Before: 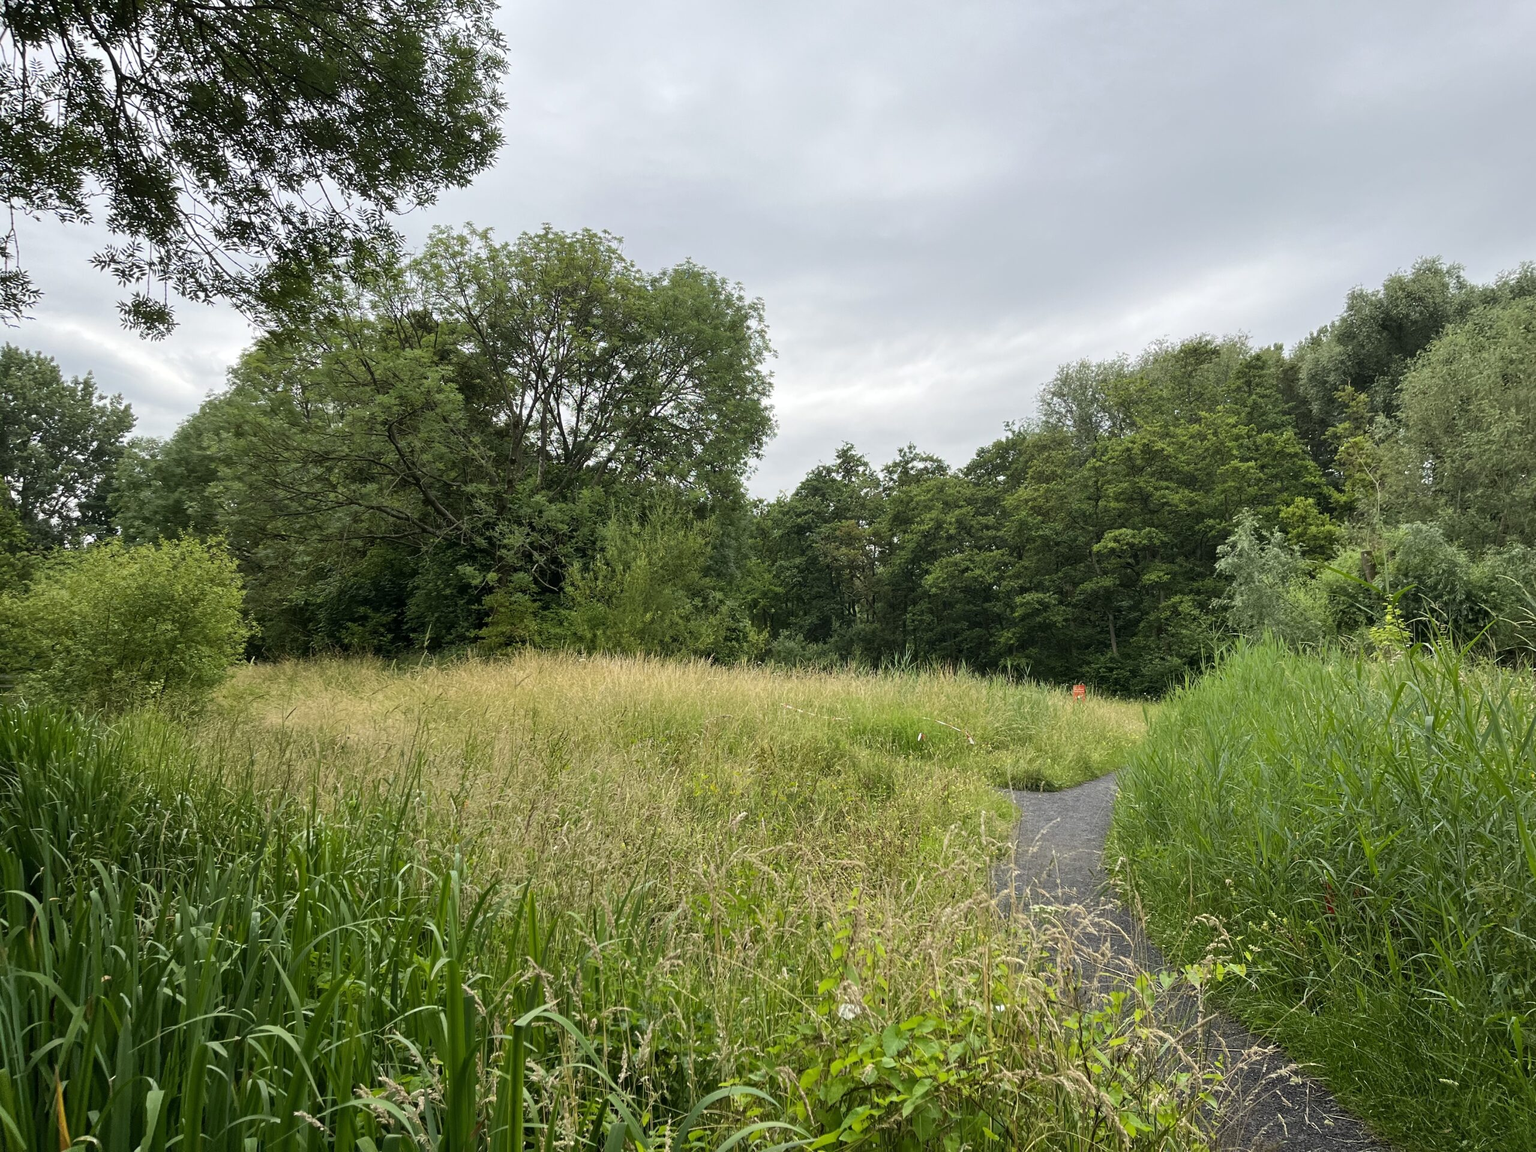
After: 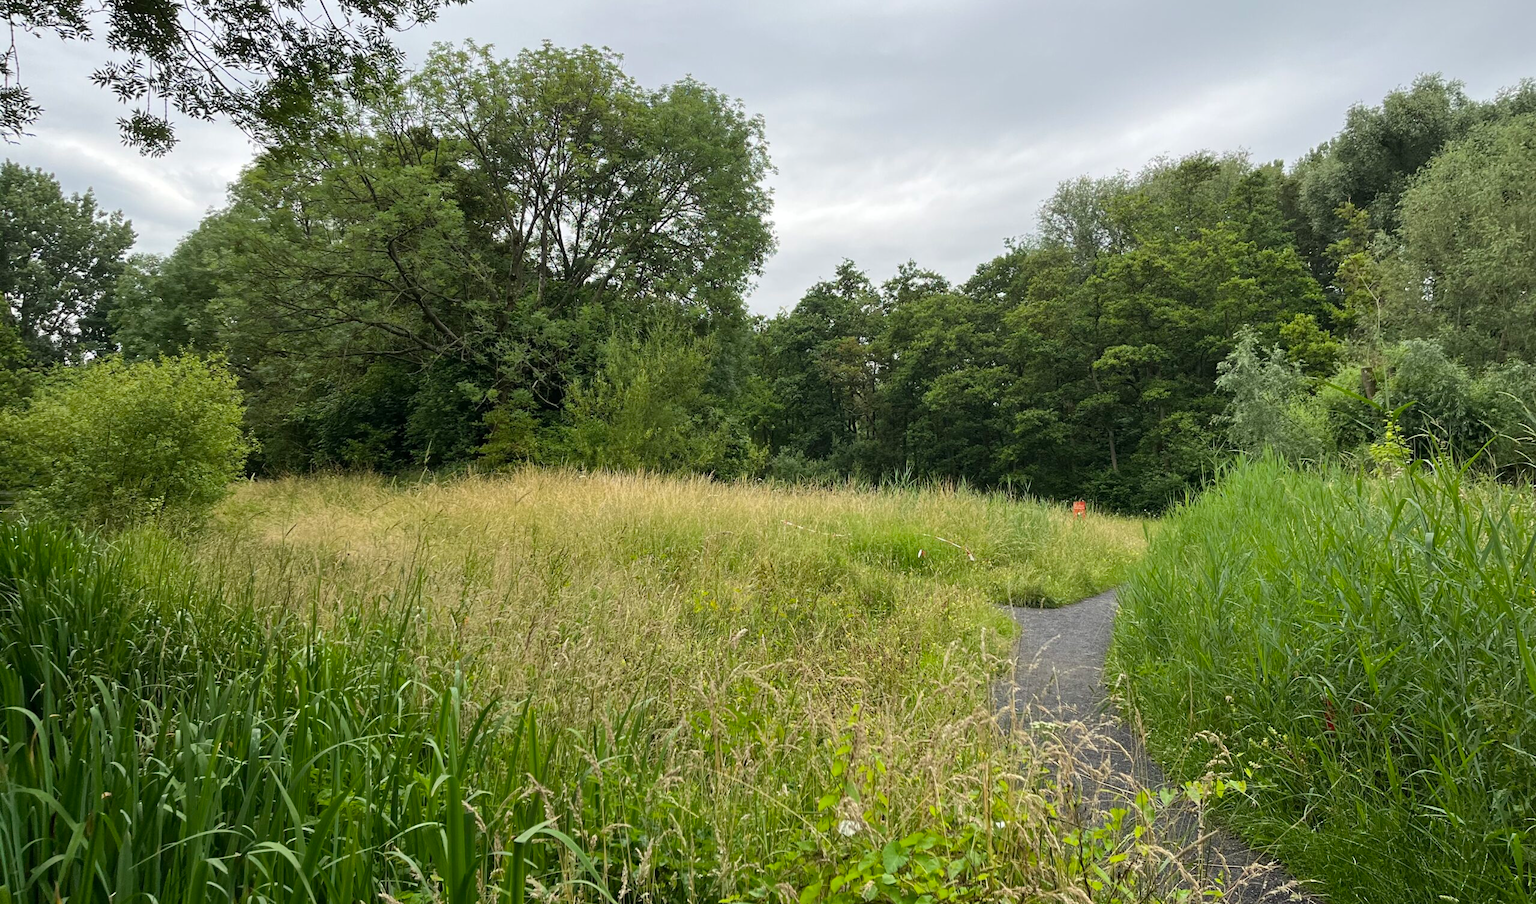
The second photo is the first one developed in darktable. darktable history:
crop and rotate: top 15.989%, bottom 5.511%
